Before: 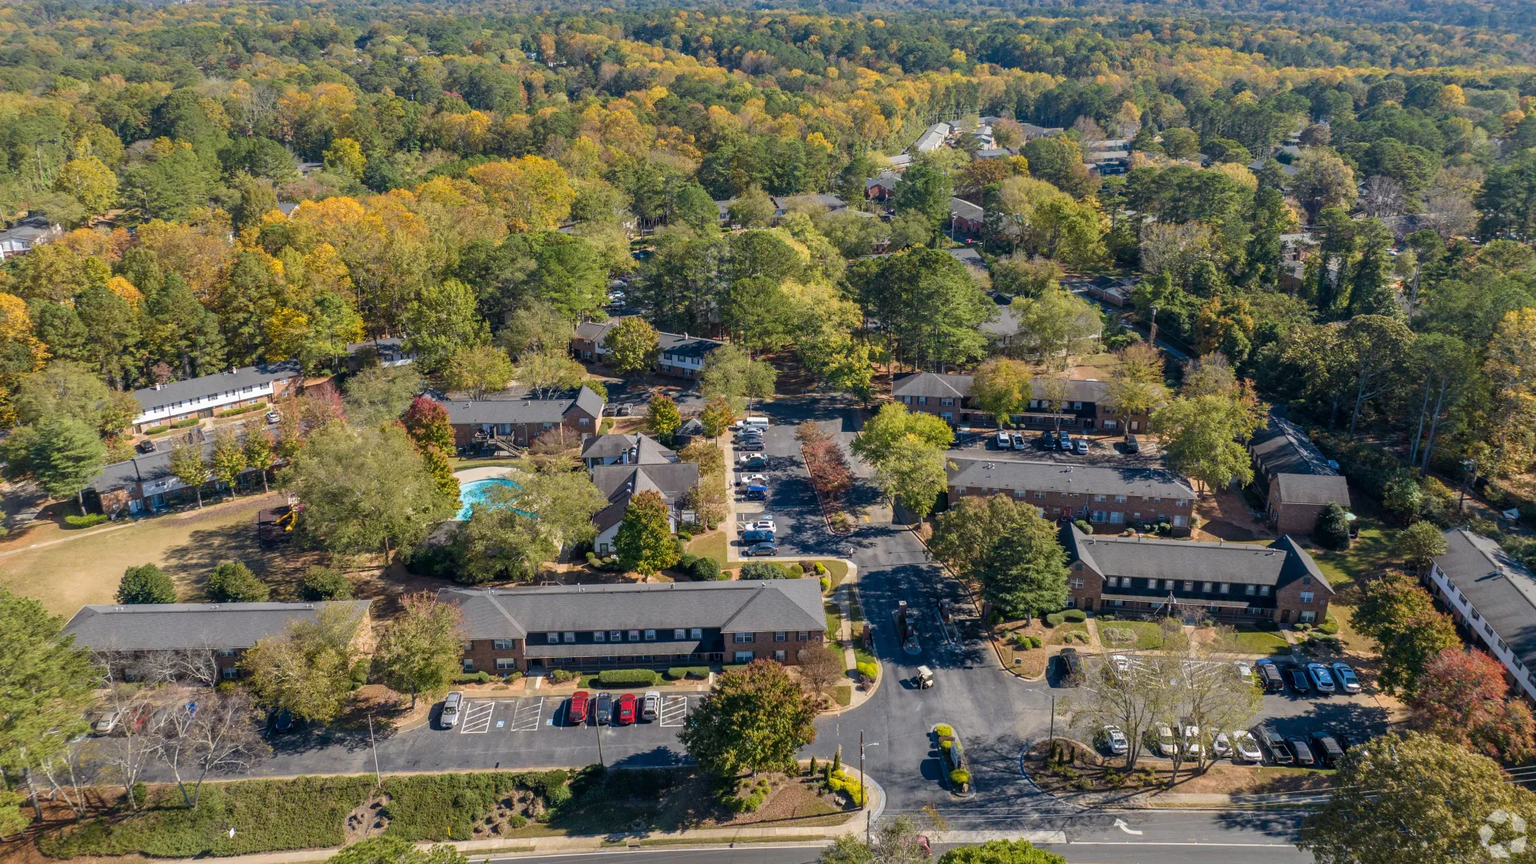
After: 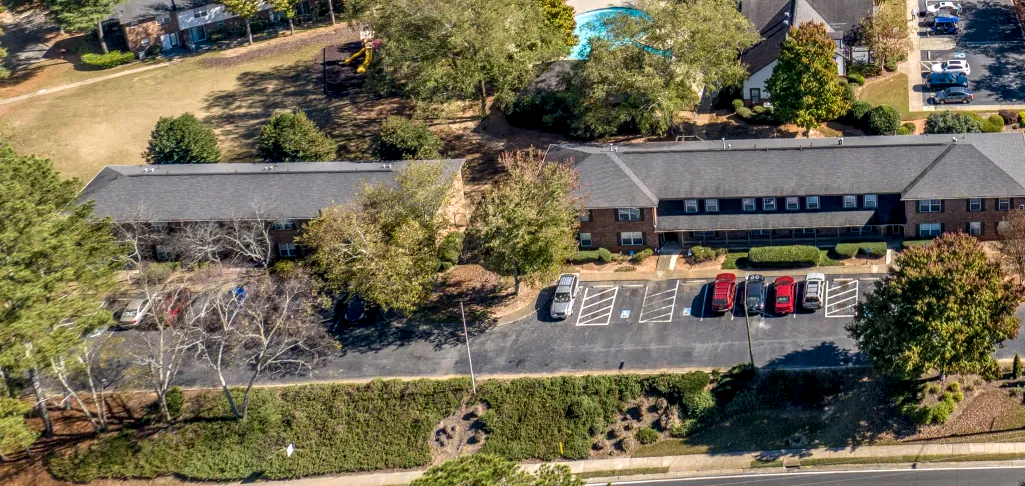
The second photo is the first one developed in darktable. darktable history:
crop and rotate: top 54.778%, right 46.61%, bottom 0.159%
local contrast: highlights 61%, detail 143%, midtone range 0.428
contrast equalizer: octaves 7, y [[0.6 ×6], [0.55 ×6], [0 ×6], [0 ×6], [0 ×6]], mix 0.2
